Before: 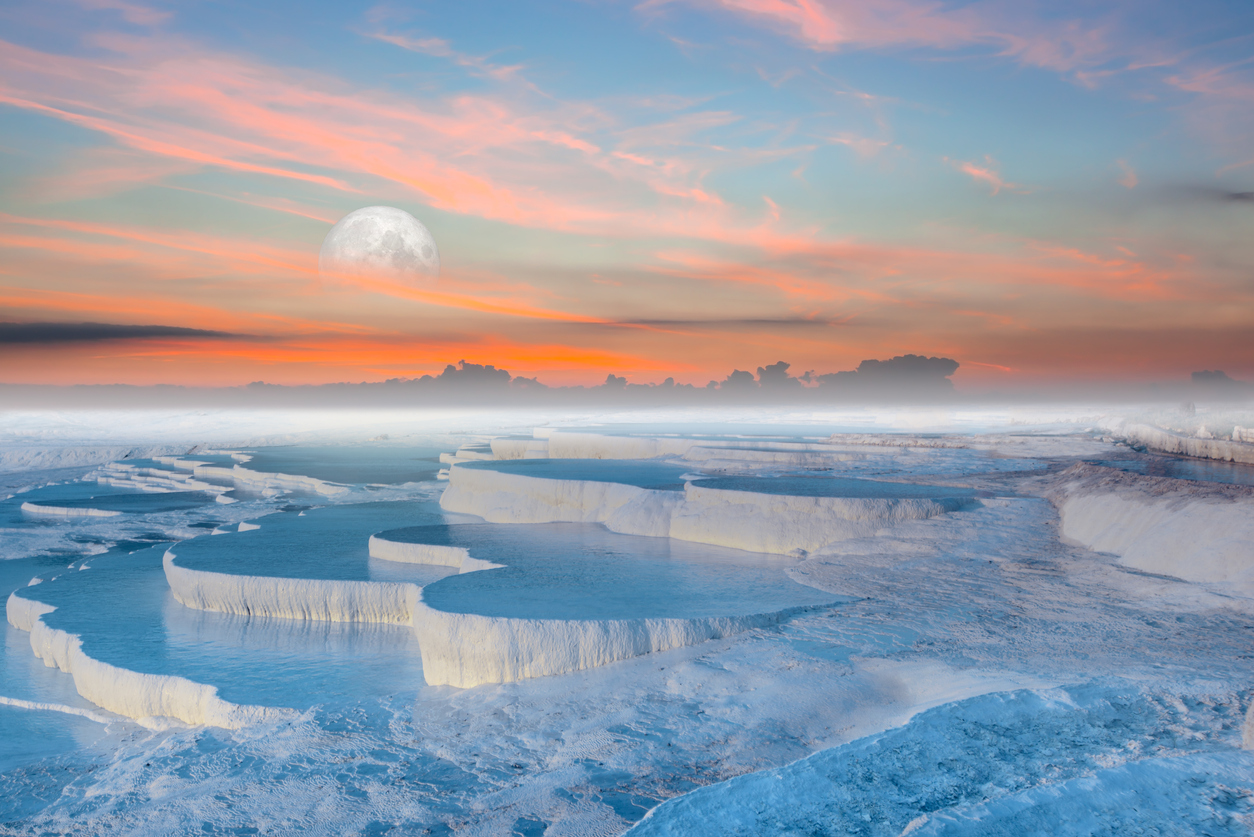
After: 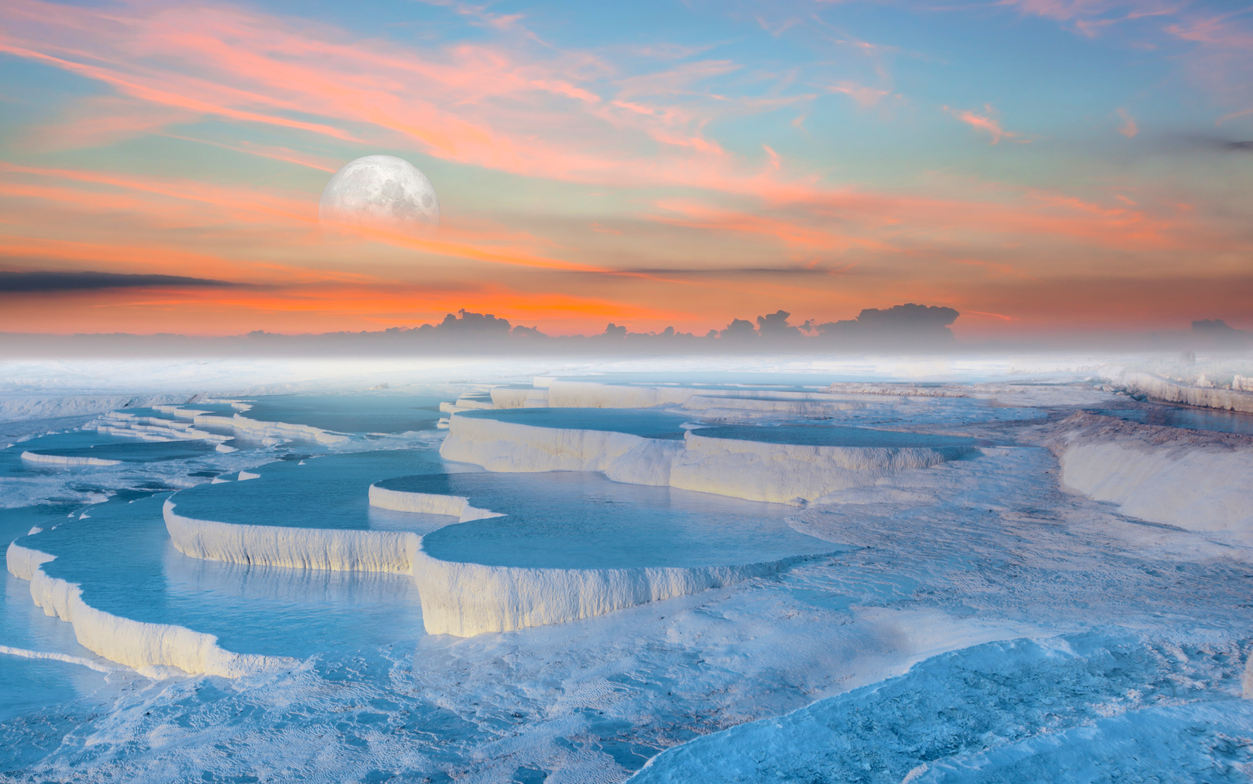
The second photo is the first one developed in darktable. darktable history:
velvia: on, module defaults
crop and rotate: top 6.306%
